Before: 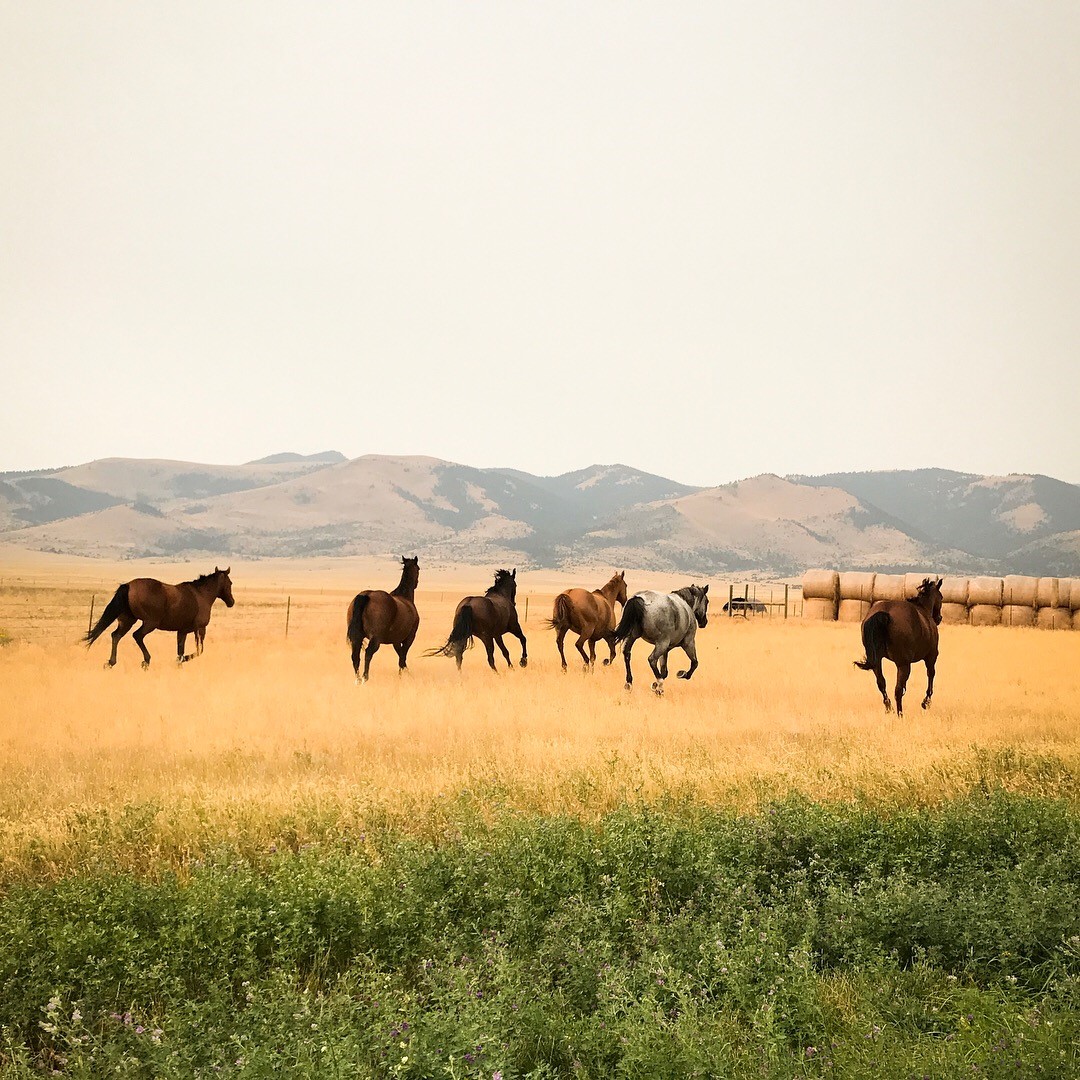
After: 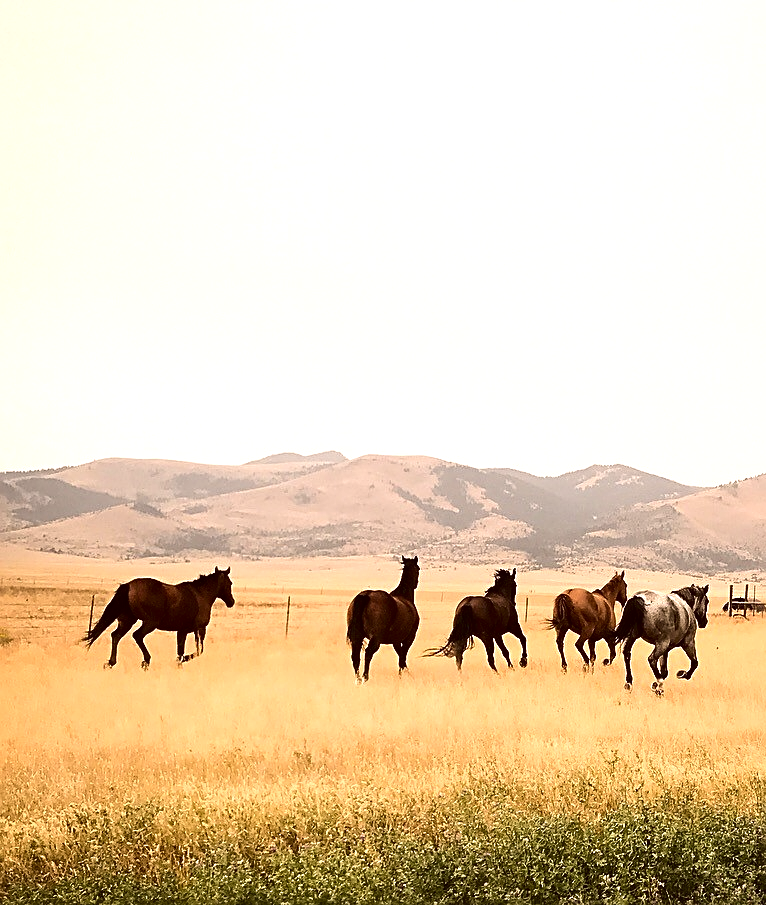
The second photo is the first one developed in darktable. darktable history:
crop: right 29.004%, bottom 16.141%
sharpen: on, module defaults
tone equalizer: -8 EV -0.438 EV, -7 EV -0.423 EV, -6 EV -0.355 EV, -5 EV -0.251 EV, -3 EV 0.188 EV, -2 EV 0.338 EV, -1 EV 0.394 EV, +0 EV 0.429 EV, edges refinement/feathering 500, mask exposure compensation -1.57 EV, preserve details no
contrast brightness saturation: contrast 0.069, brightness -0.13, saturation 0.046
color correction: highlights a* 10.25, highlights b* 9.74, shadows a* 9.06, shadows b* 7.9, saturation 0.773
